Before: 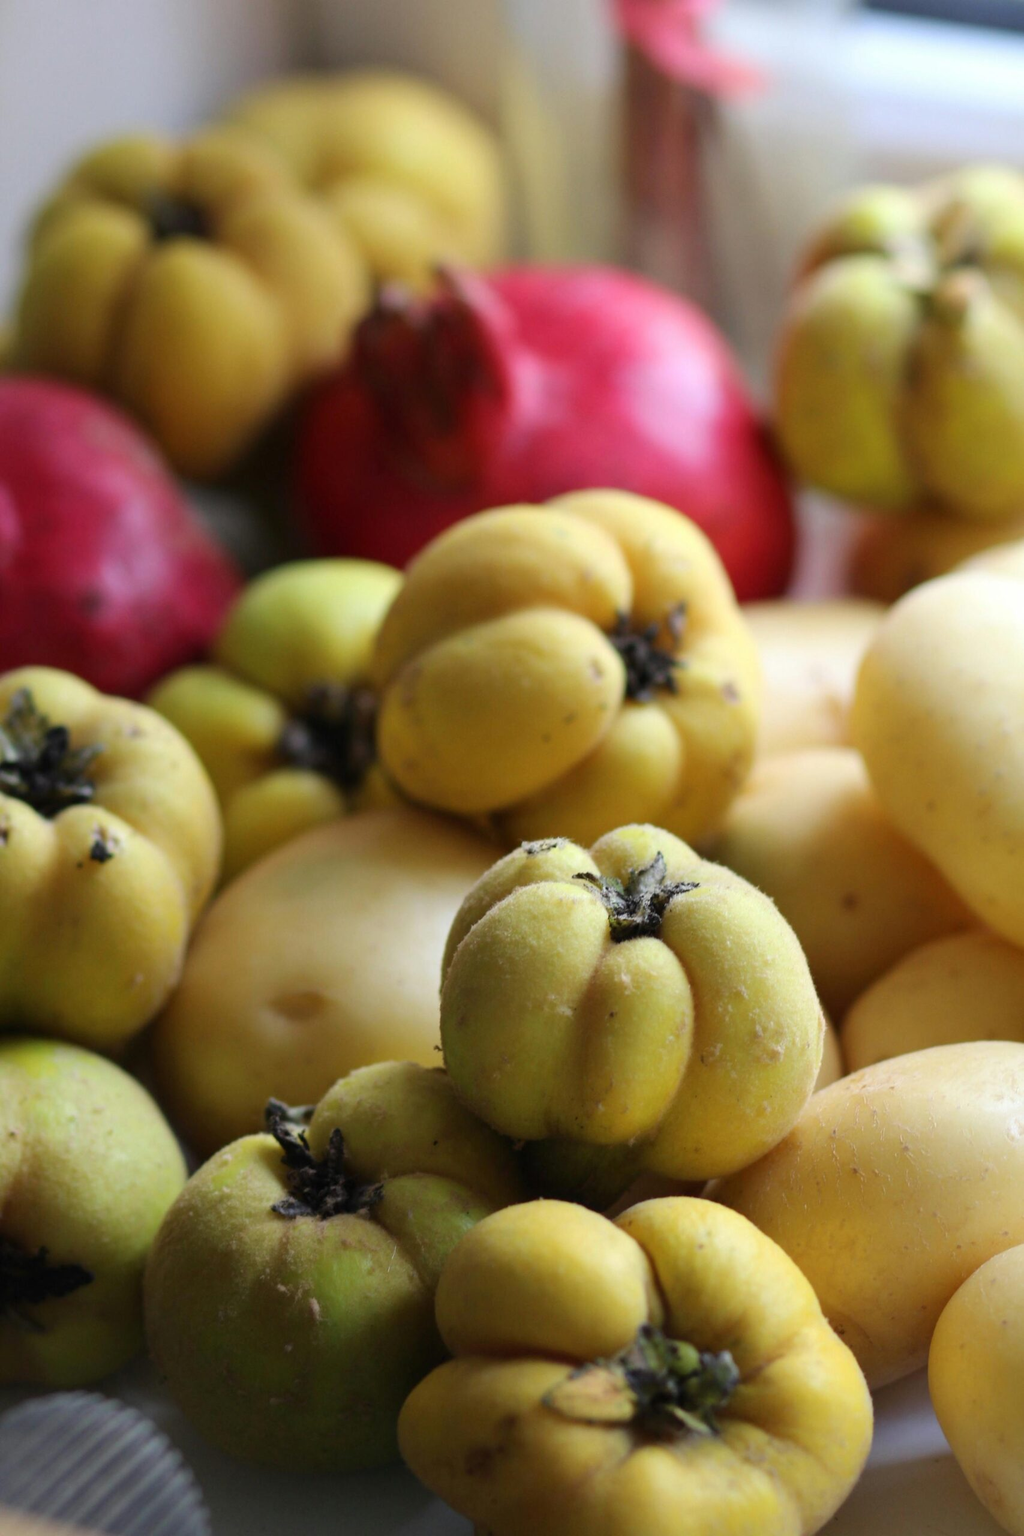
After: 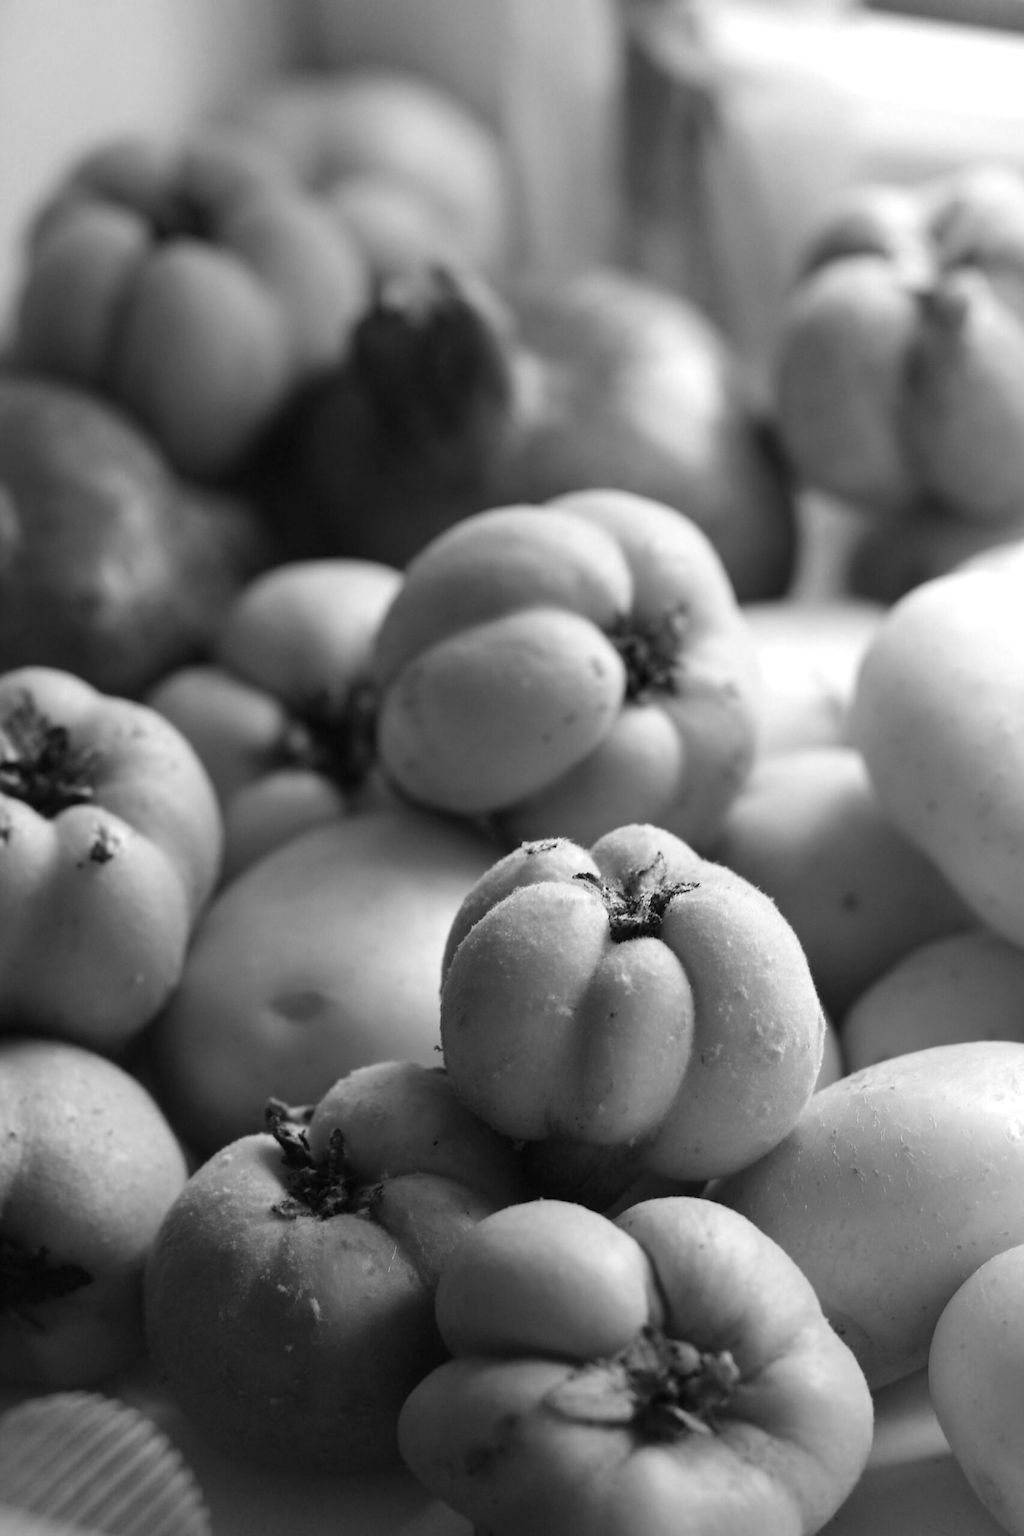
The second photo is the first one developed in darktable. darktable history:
sharpen: radius 1.015, threshold 0.998
color calibration: output gray [0.21, 0.42, 0.37, 0], illuminant custom, x 0.263, y 0.521, temperature 7017.12 K
